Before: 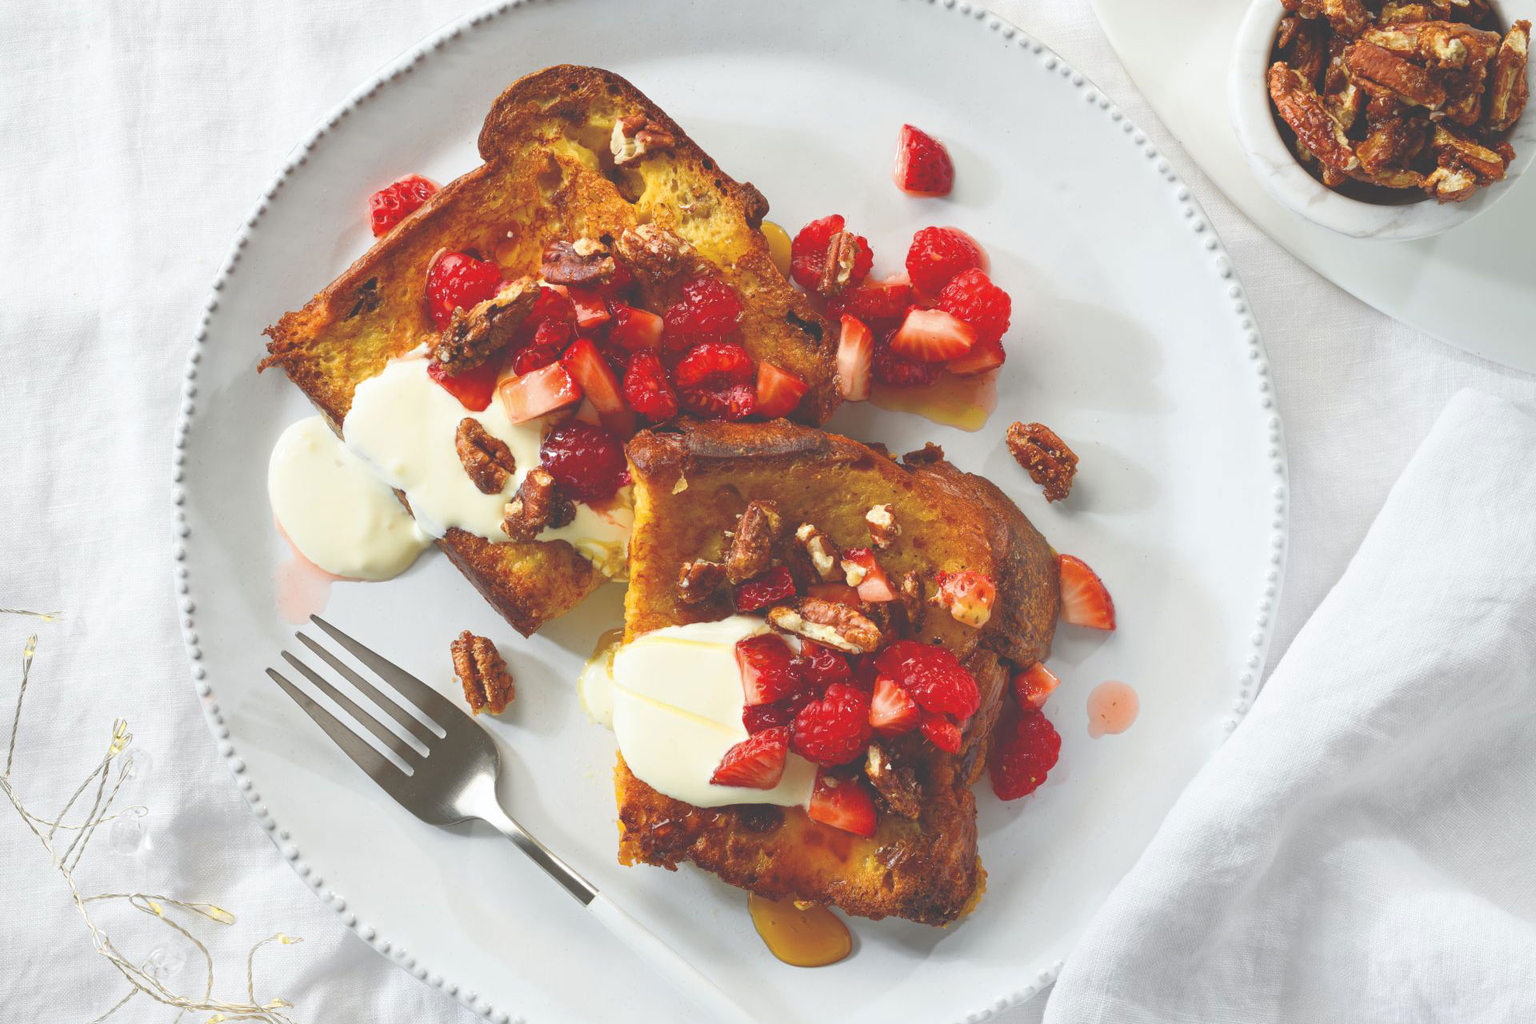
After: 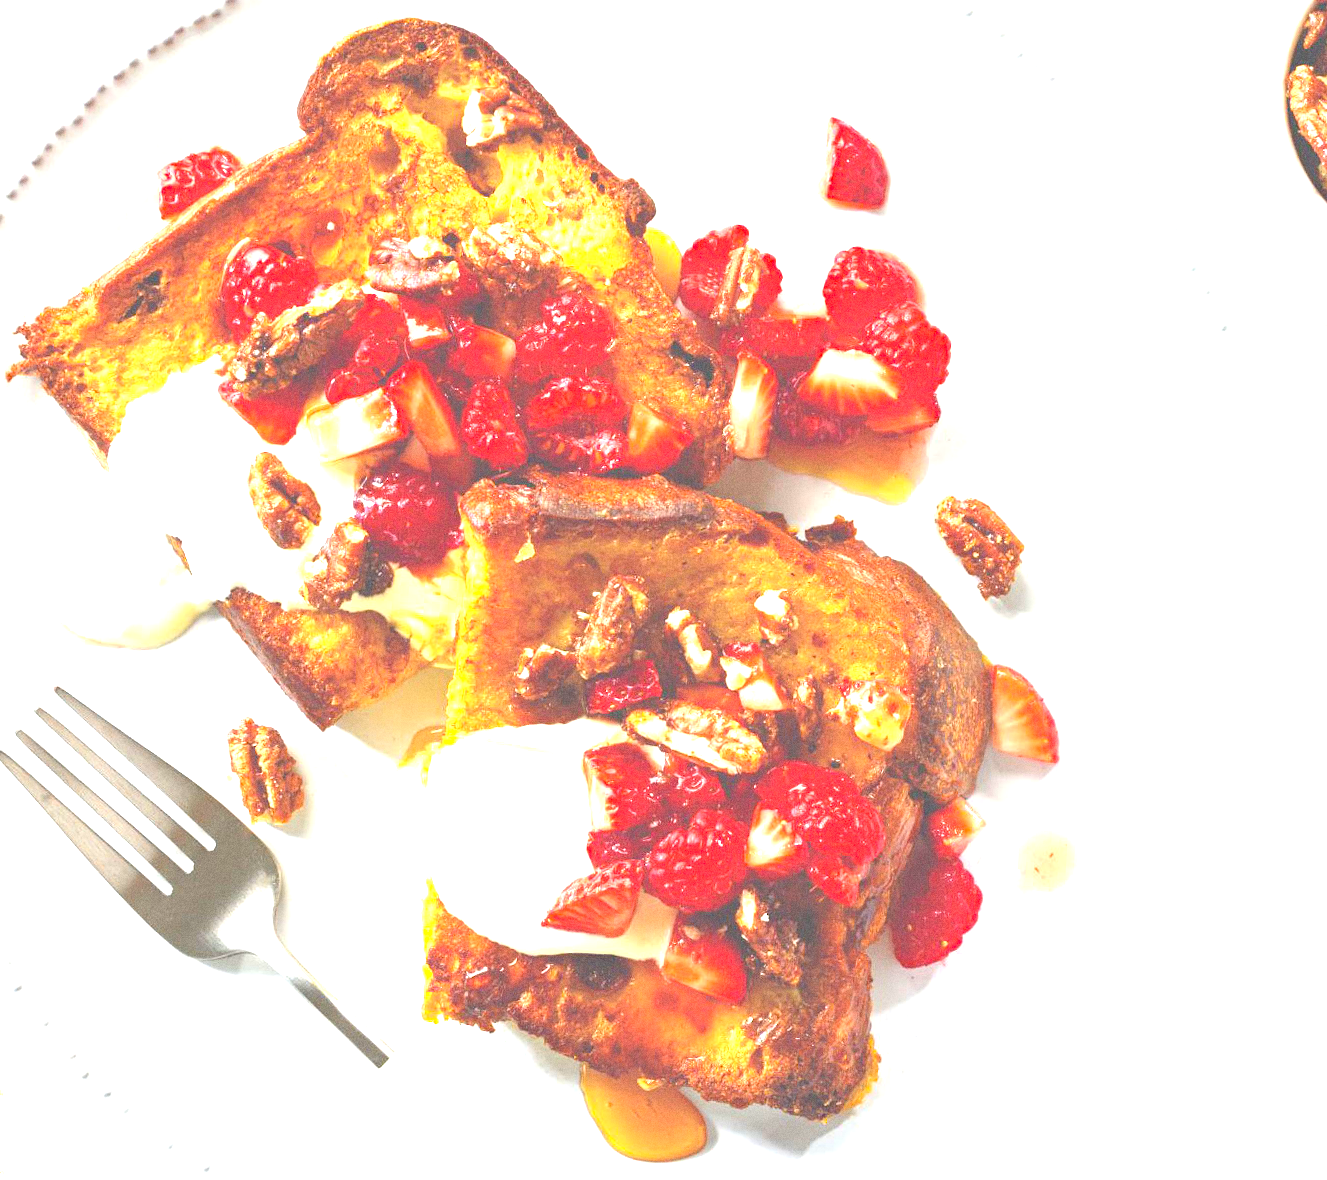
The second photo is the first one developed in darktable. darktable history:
crop and rotate: angle -3.27°, left 14.277%, top 0.028%, right 10.766%, bottom 0.028%
exposure: black level correction 0, exposure 1.741 EV, compensate exposure bias true, compensate highlight preservation false
haze removal: compatibility mode true, adaptive false
grain: on, module defaults
white balance: red 1, blue 1
